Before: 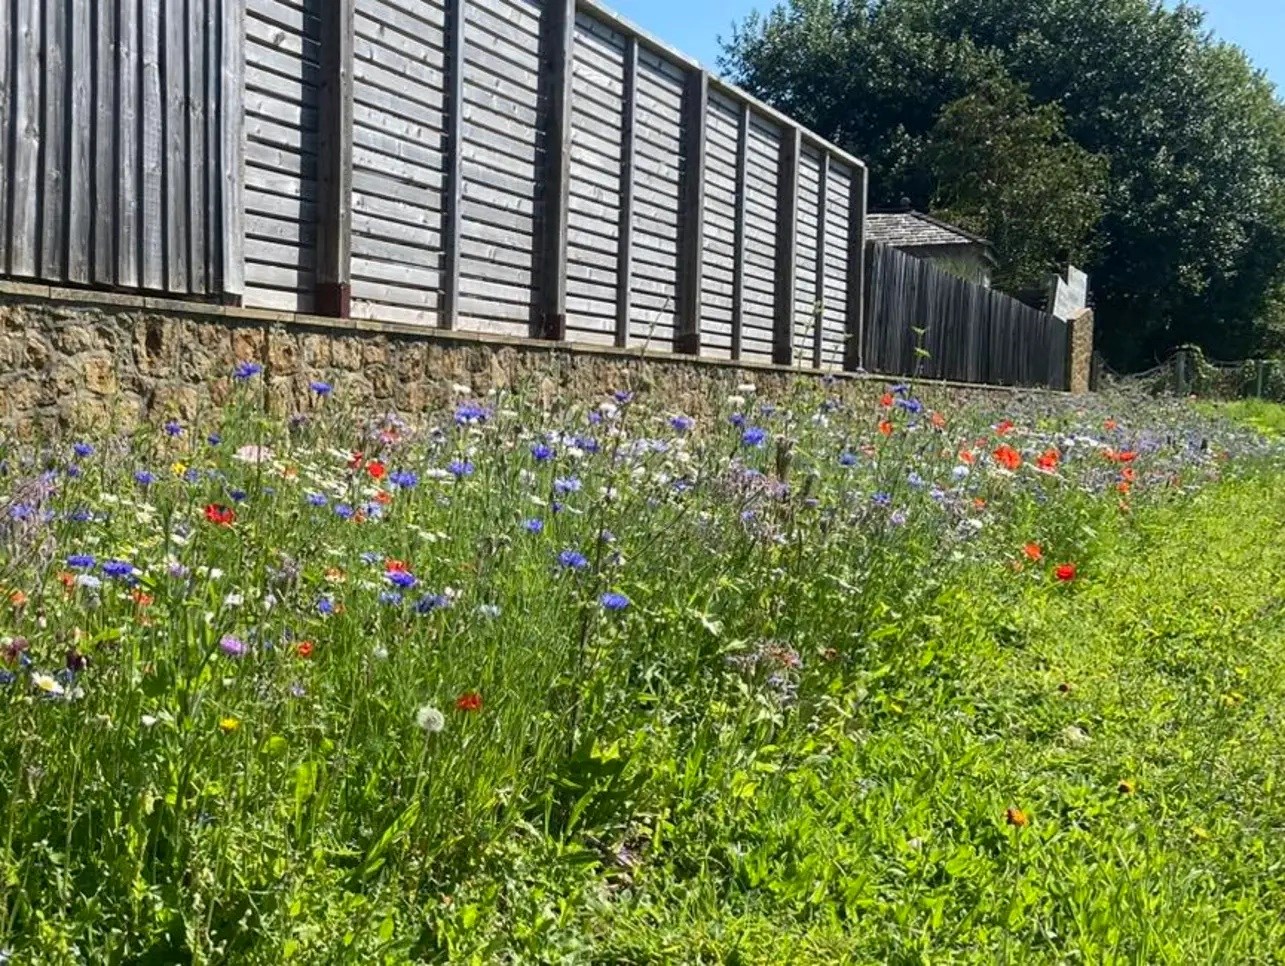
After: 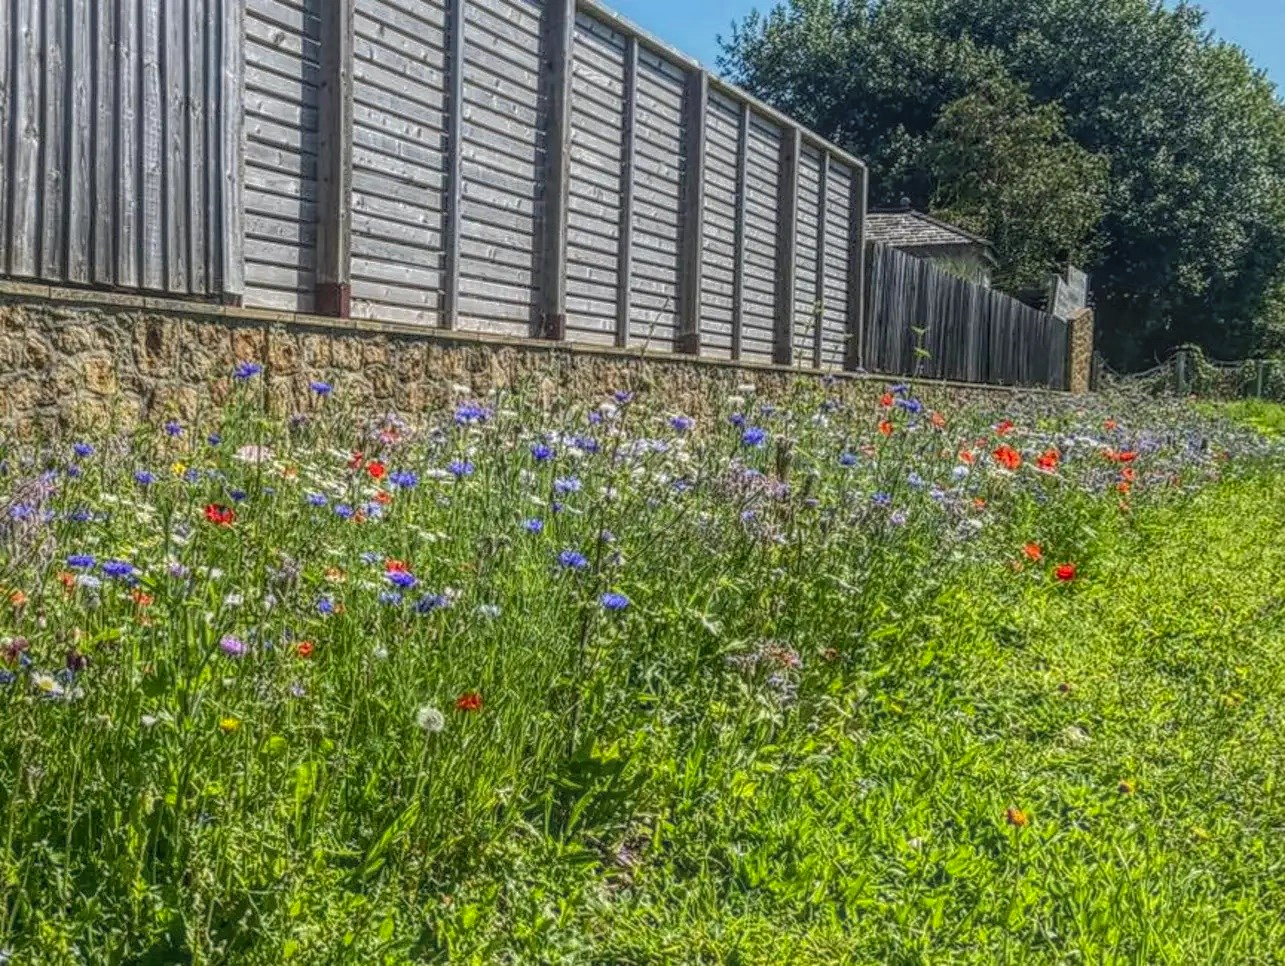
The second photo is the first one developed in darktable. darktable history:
local contrast: highlights 20%, shadows 28%, detail 199%, midtone range 0.2
